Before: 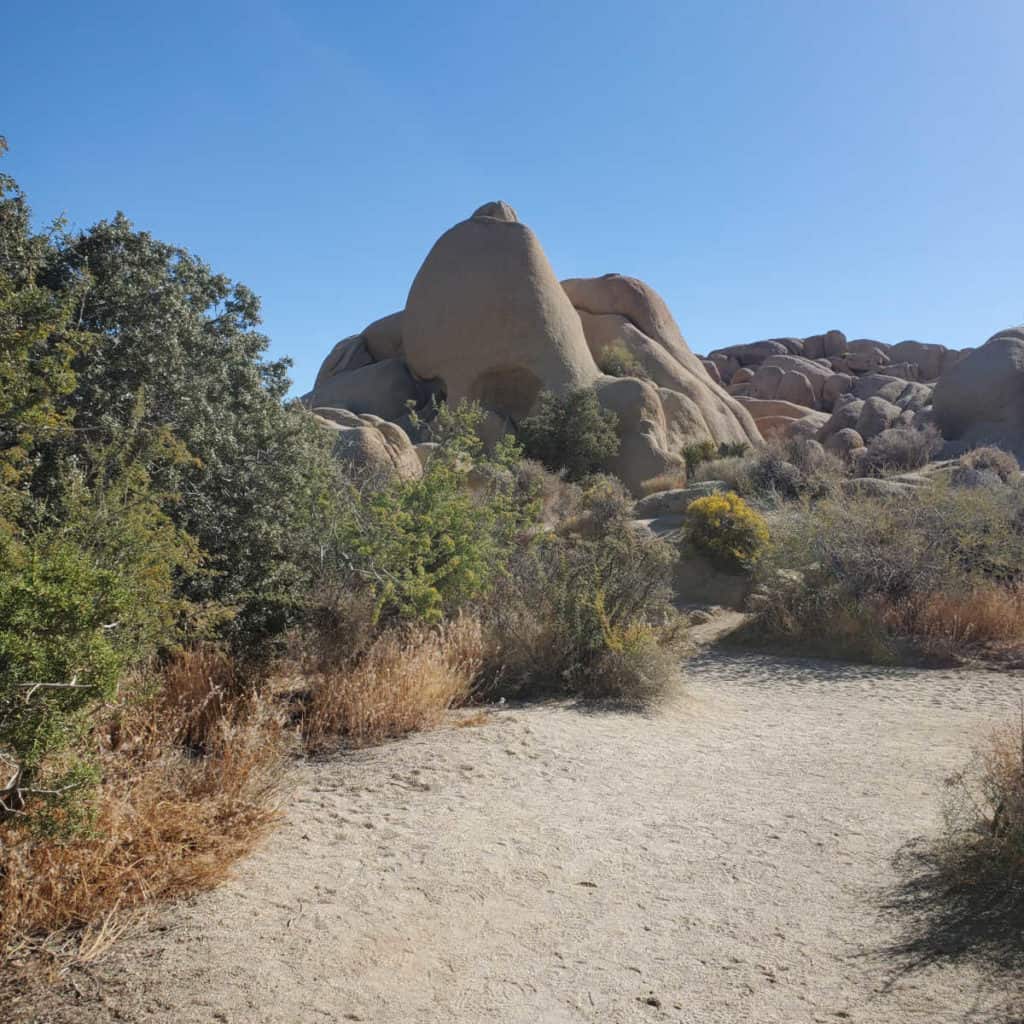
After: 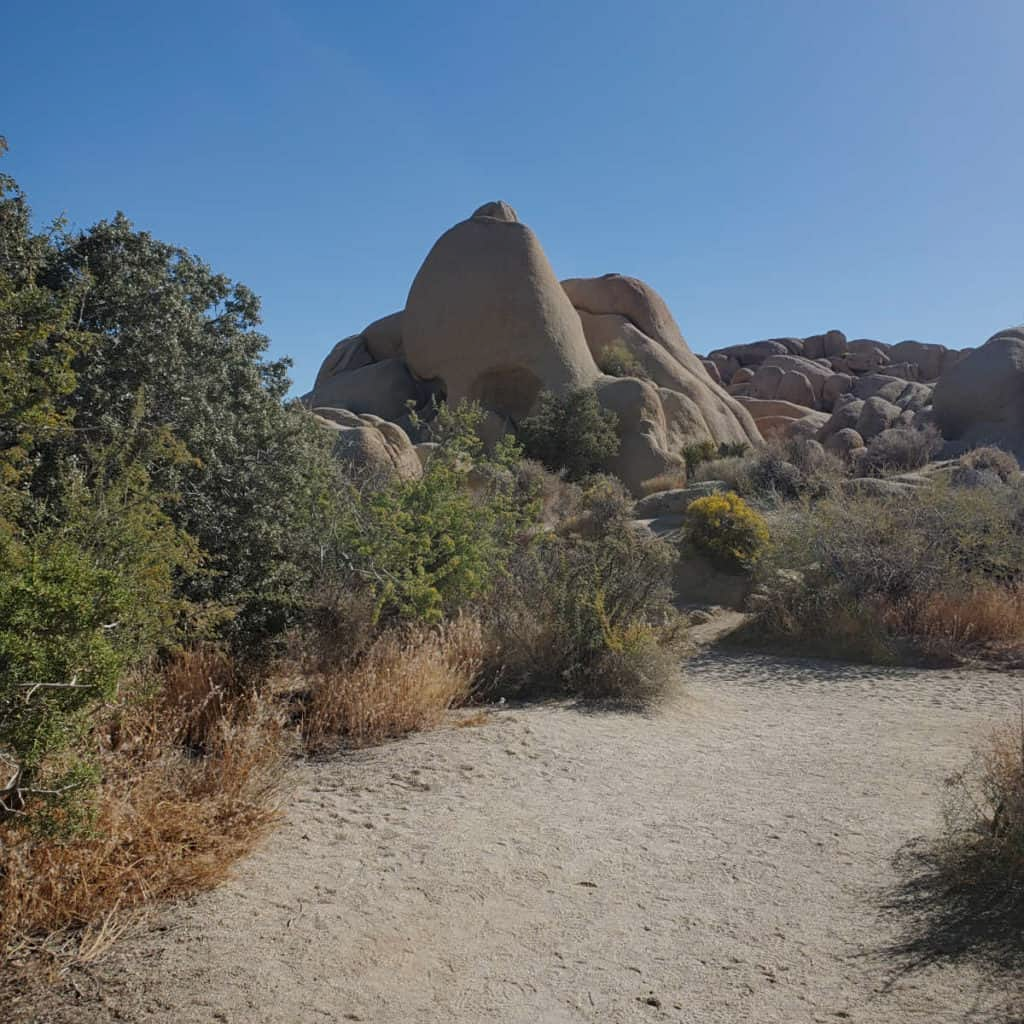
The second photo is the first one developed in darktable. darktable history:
sharpen: amount 0.2
vibrance: on, module defaults
exposure: exposure -0.492 EV, compensate highlight preservation false
